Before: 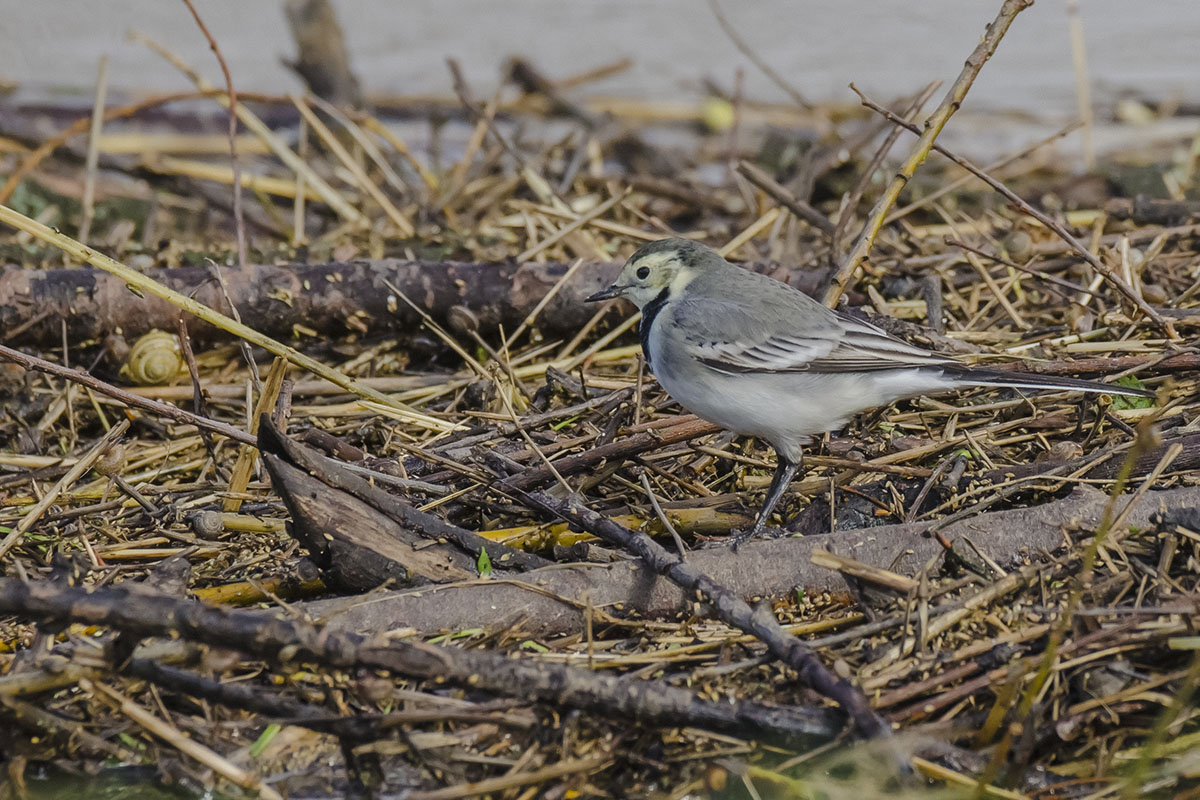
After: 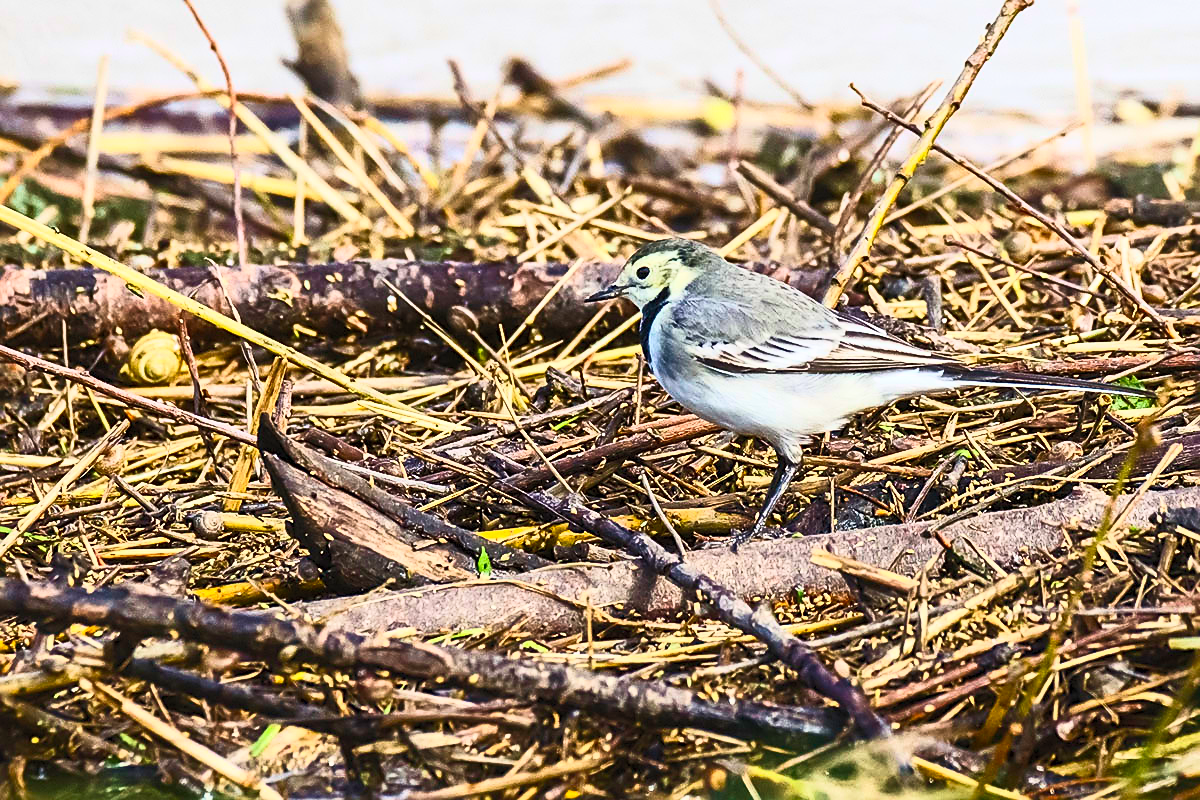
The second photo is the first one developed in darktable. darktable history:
sharpen: on, module defaults
velvia: on, module defaults
contrast brightness saturation: contrast 0.822, brightness 0.592, saturation 0.603
